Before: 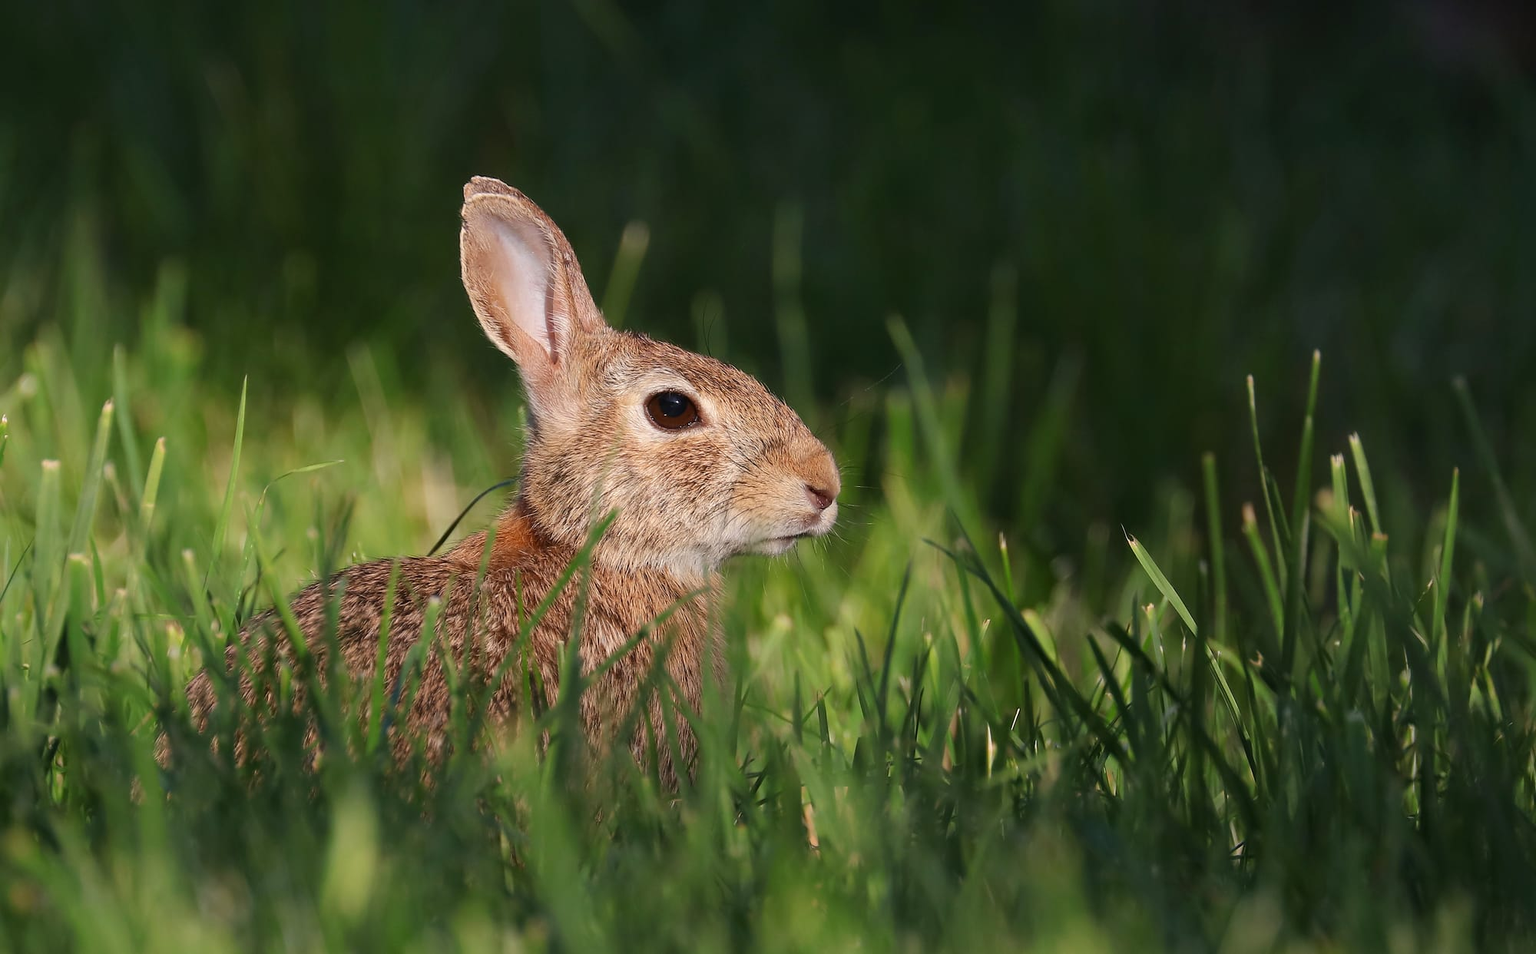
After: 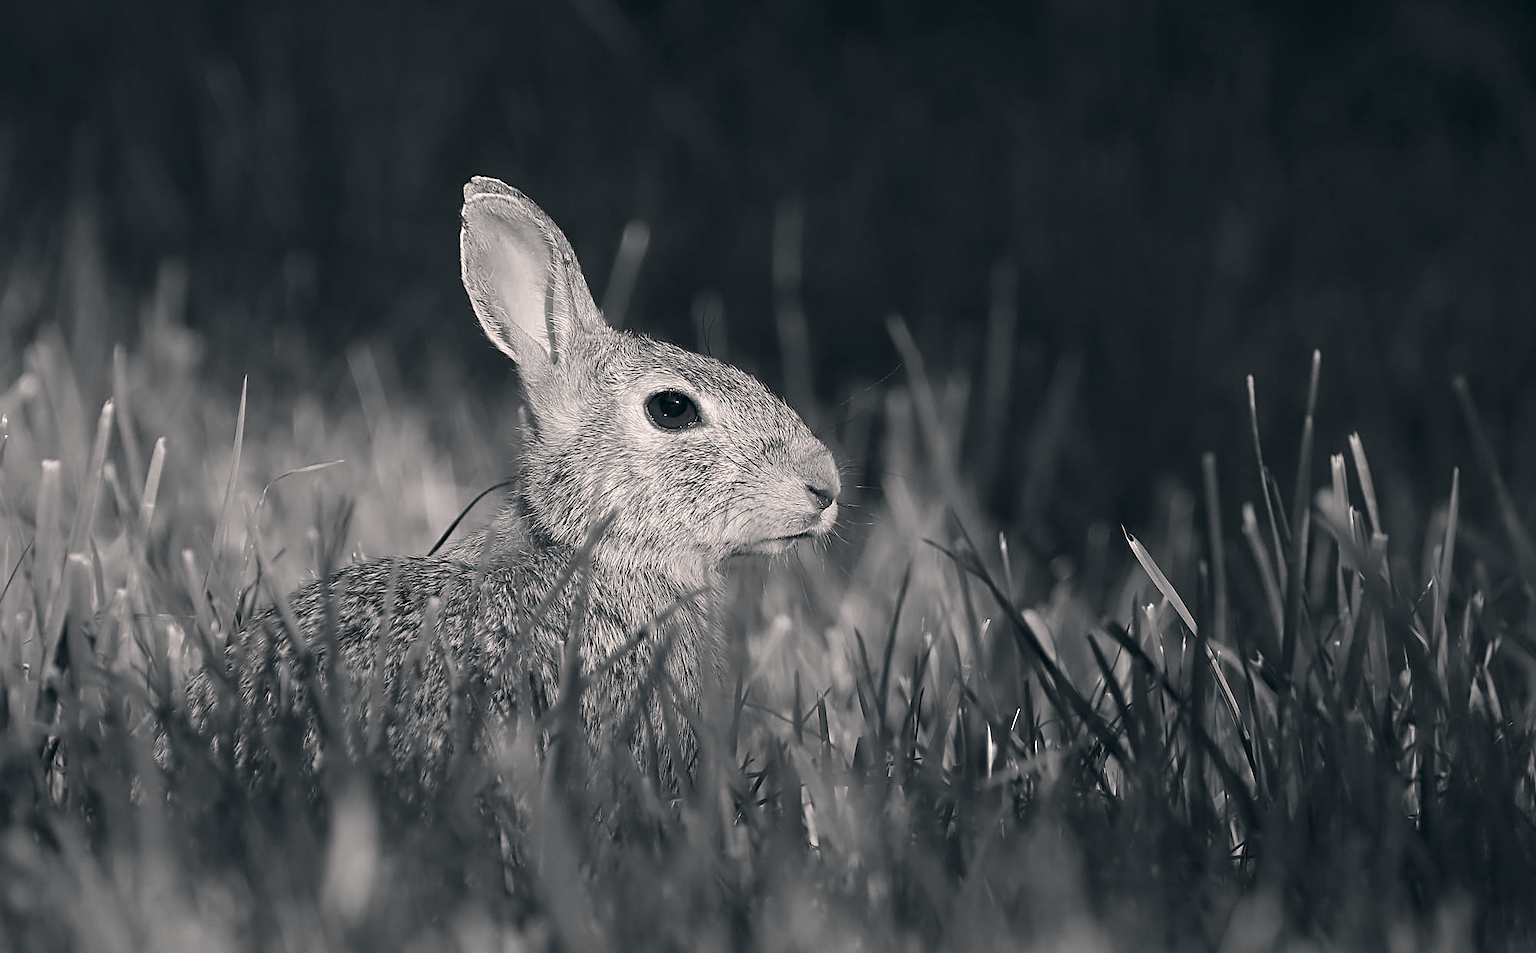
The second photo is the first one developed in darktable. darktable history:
sharpen: radius 2.767
color calibration: output gray [0.714, 0.278, 0, 0], illuminant same as pipeline (D50), adaptation none (bypass)
color correction: highlights a* 5.38, highlights b* 5.3, shadows a* -4.26, shadows b* -5.11
